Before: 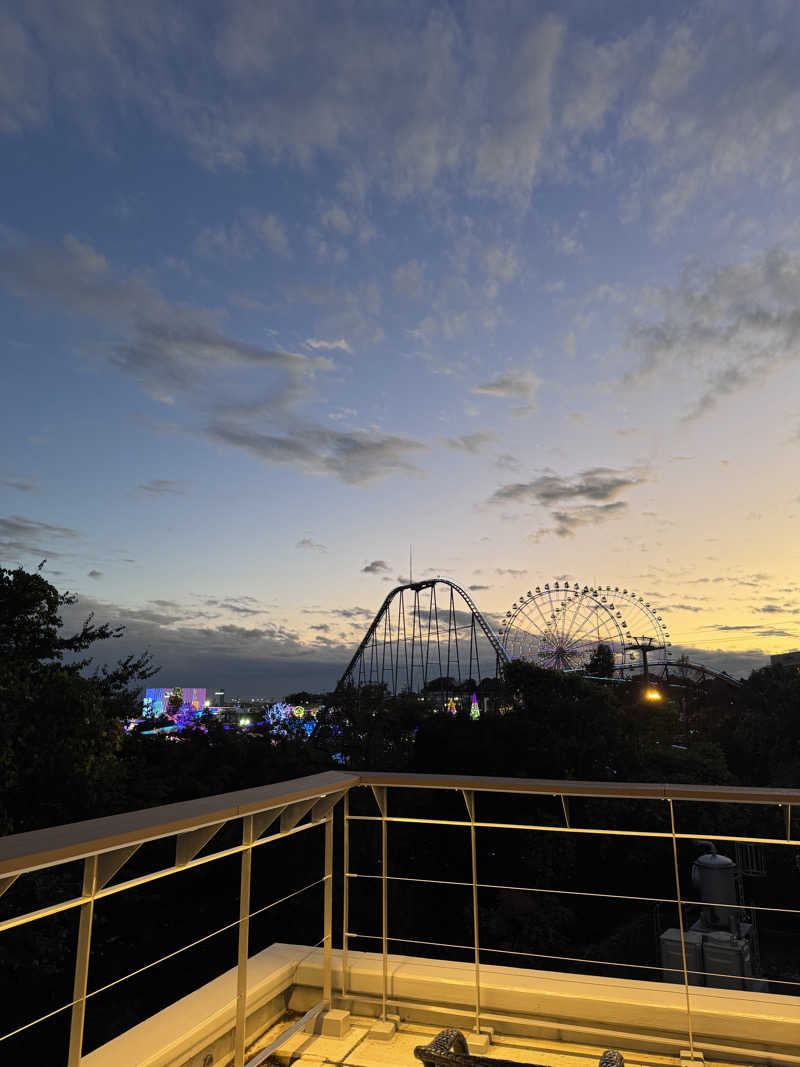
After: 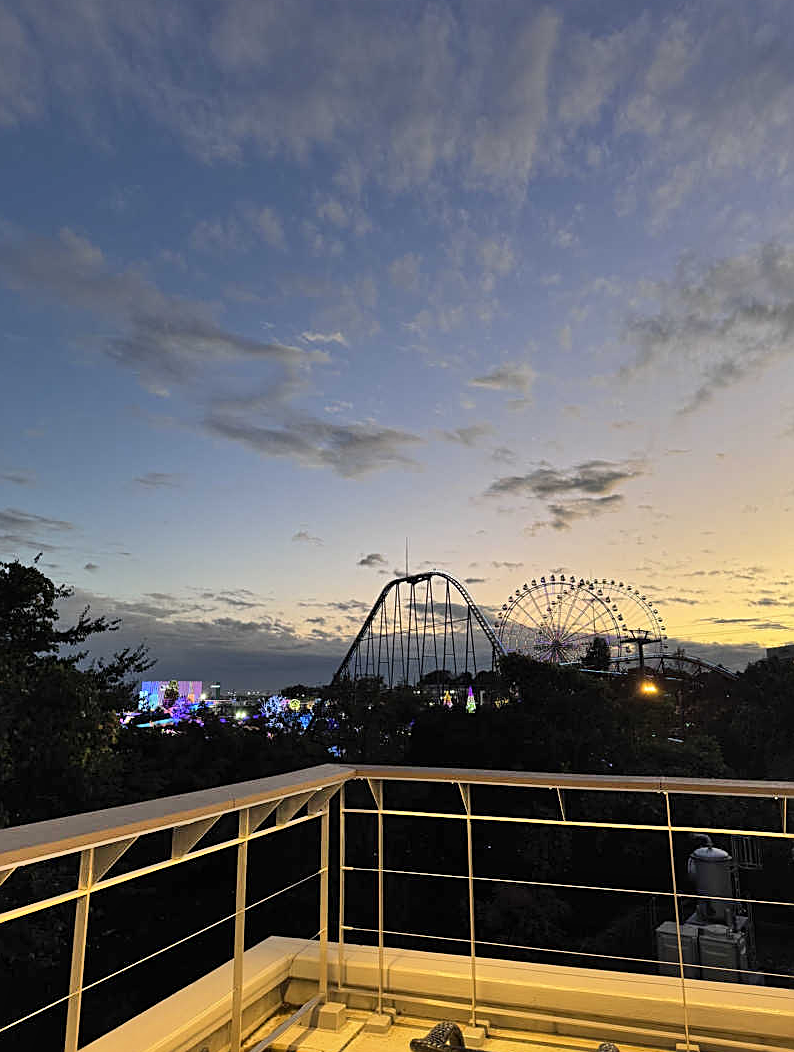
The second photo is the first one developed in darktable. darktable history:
crop: left 0.505%, top 0.698%, right 0.239%, bottom 0.699%
shadows and highlights: shadows 59.74, soften with gaussian
exposure: compensate highlight preservation false
sharpen: on, module defaults
